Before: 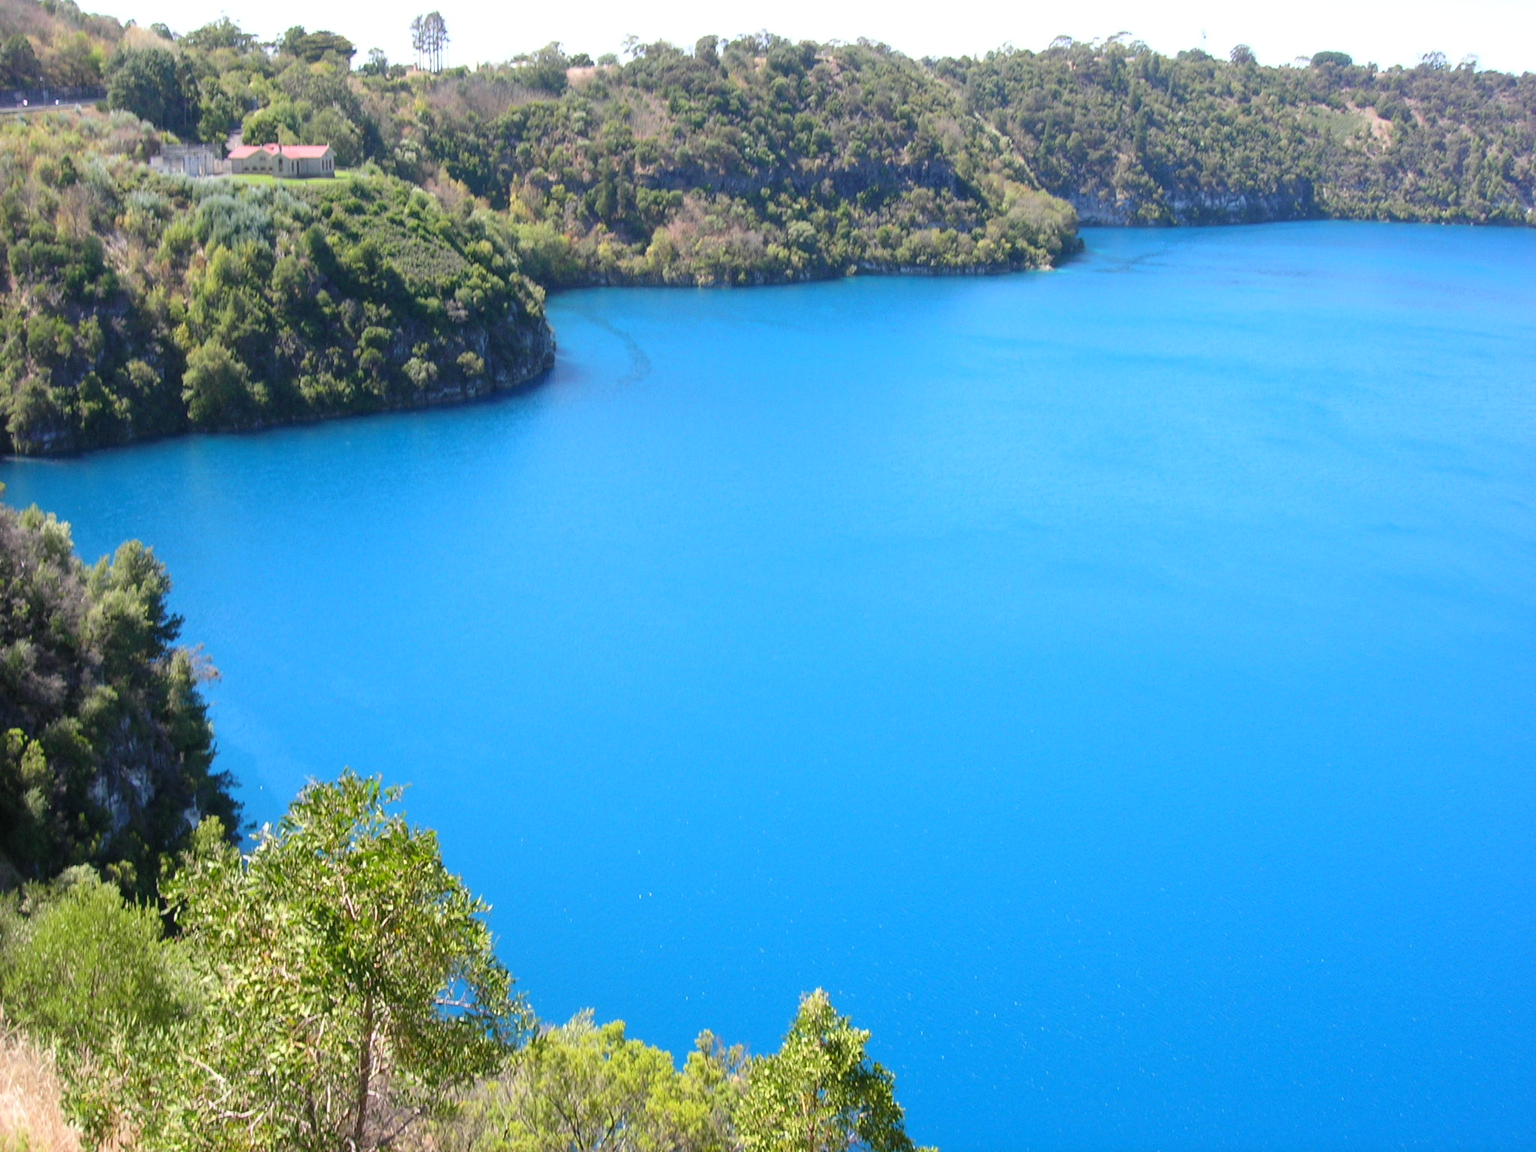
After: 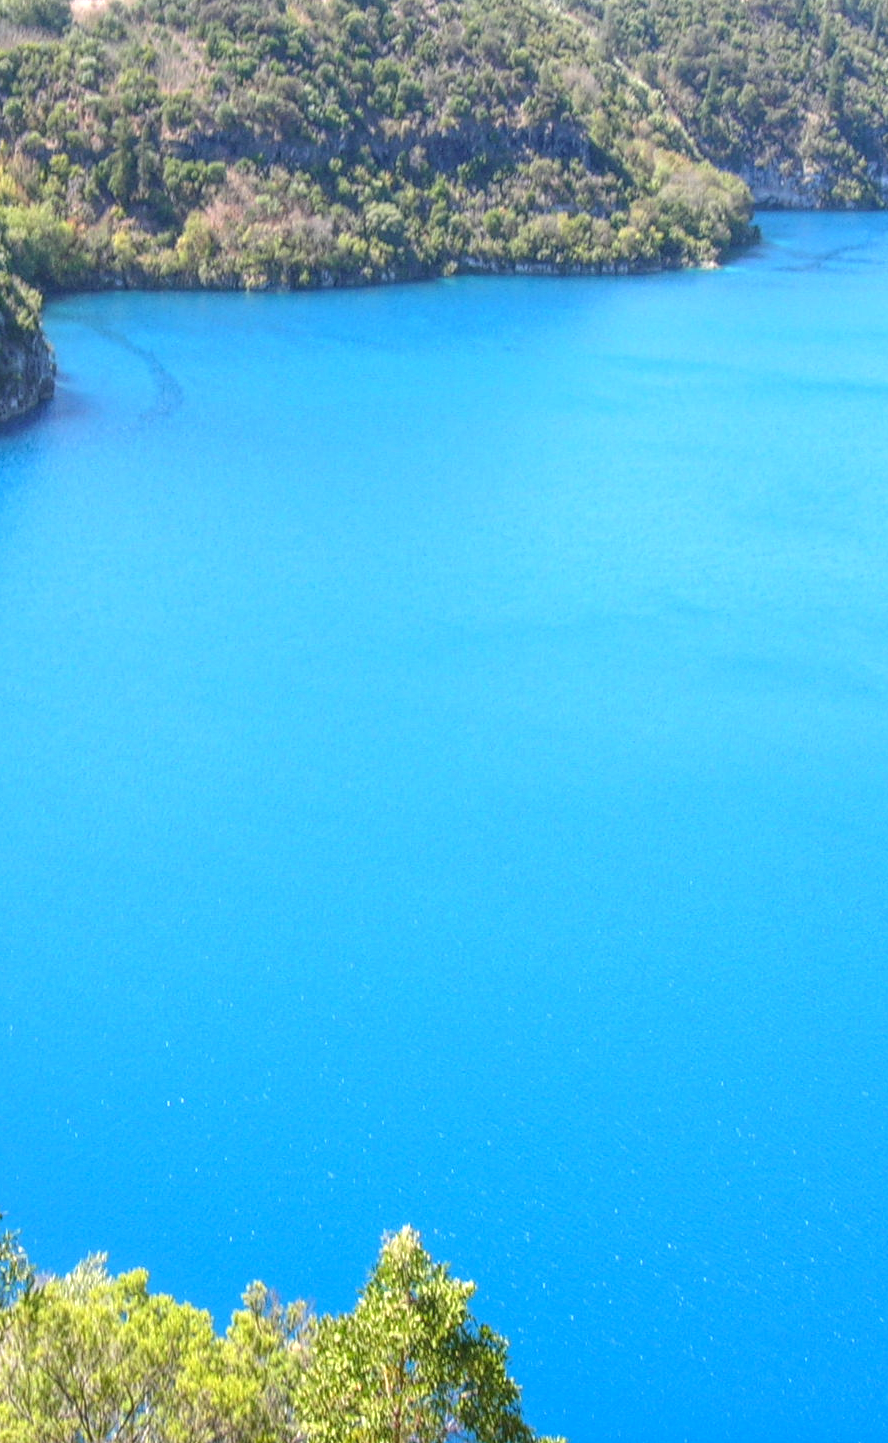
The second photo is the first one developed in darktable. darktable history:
crop: left 33.452%, top 6.025%, right 23.155%
local contrast: highlights 66%, shadows 33%, detail 166%, midtone range 0.2
exposure: exposure 0.3 EV, compensate highlight preservation false
